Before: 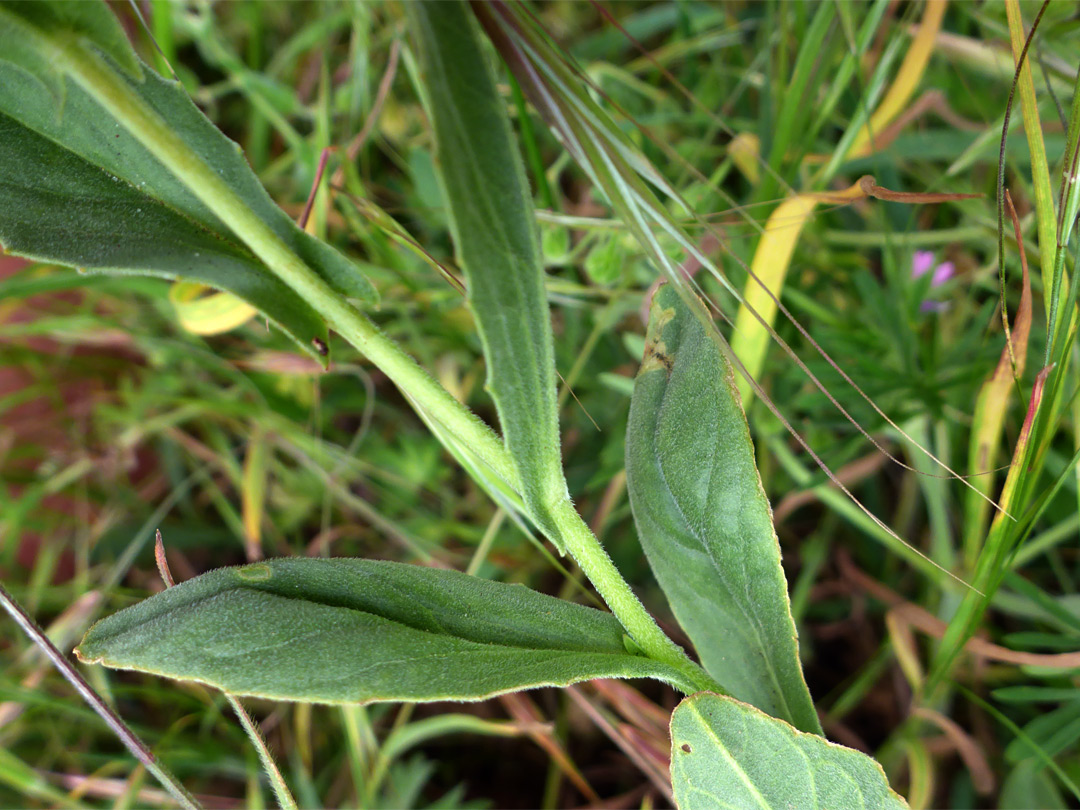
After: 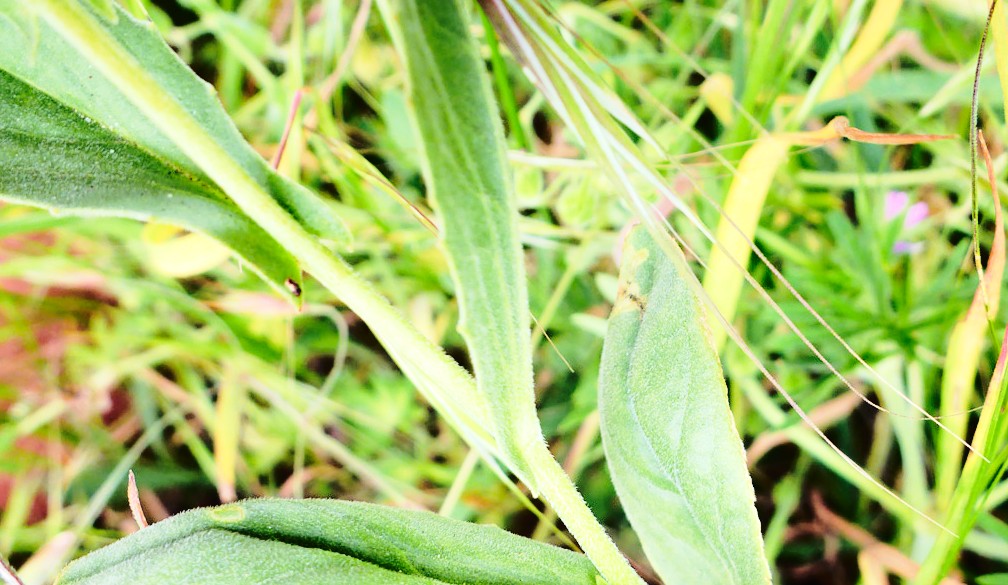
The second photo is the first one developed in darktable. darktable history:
crop: left 2.572%, top 7.366%, right 3.074%, bottom 20.333%
tone equalizer: -7 EV 0.153 EV, -6 EV 0.582 EV, -5 EV 1.18 EV, -4 EV 1.31 EV, -3 EV 1.15 EV, -2 EV 0.6 EV, -1 EV 0.164 EV, edges refinement/feathering 500, mask exposure compensation -1.57 EV, preserve details no
tone curve: curves: ch0 [(0, 0) (0.003, 0.006) (0.011, 0.014) (0.025, 0.024) (0.044, 0.035) (0.069, 0.046) (0.1, 0.074) (0.136, 0.115) (0.177, 0.161) (0.224, 0.226) (0.277, 0.293) (0.335, 0.364) (0.399, 0.441) (0.468, 0.52) (0.543, 0.58) (0.623, 0.657) (0.709, 0.72) (0.801, 0.794) (0.898, 0.883) (1, 1)], color space Lab, independent channels, preserve colors none
base curve: curves: ch0 [(0, 0) (0.028, 0.03) (0.121, 0.232) (0.46, 0.748) (0.859, 0.968) (1, 1)], preserve colors none
